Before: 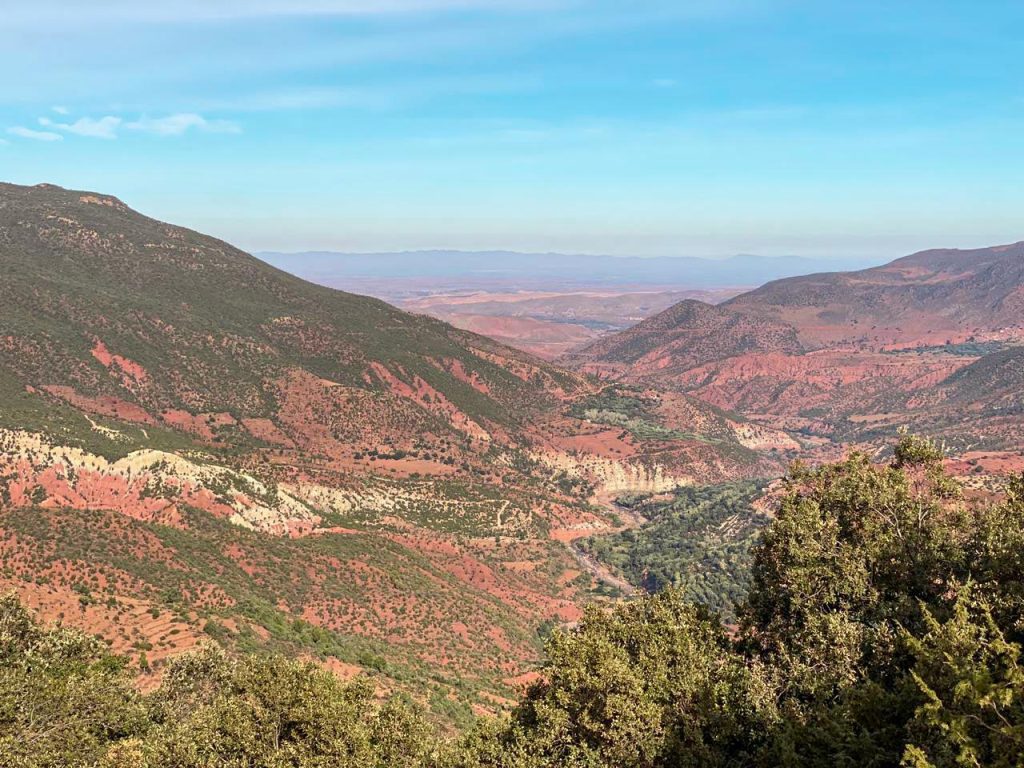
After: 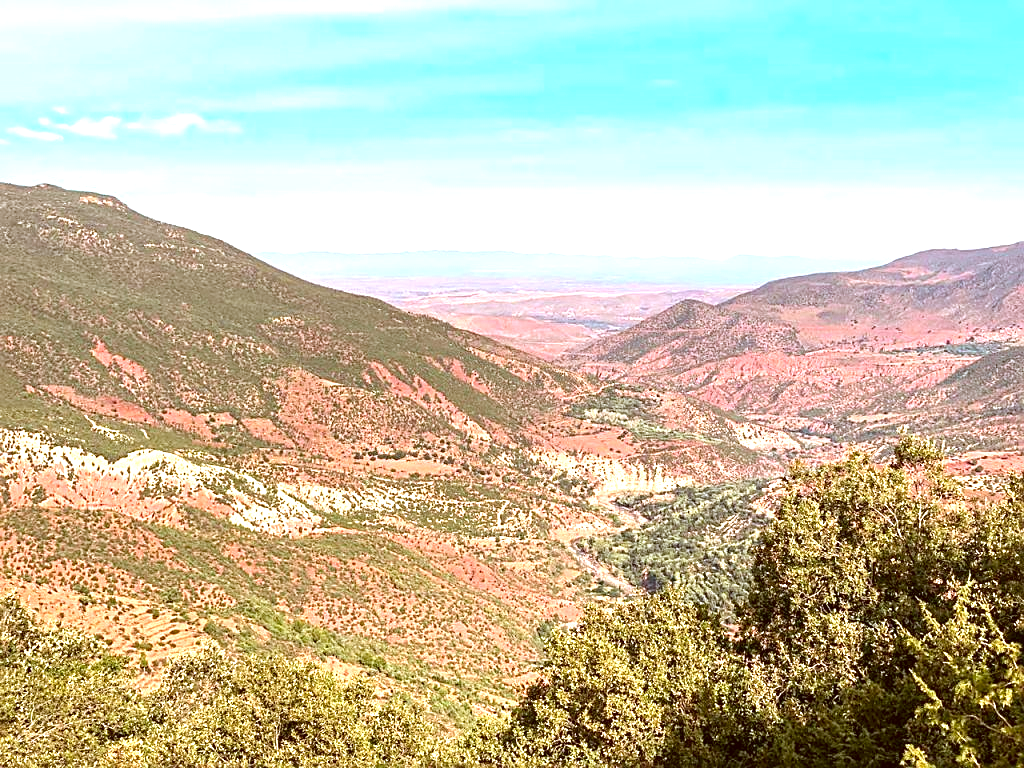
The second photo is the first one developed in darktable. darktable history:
haze removal: compatibility mode true, adaptive false
color correction: highlights a* -0.343, highlights b* 0.174, shadows a* 4.3, shadows b* 20.49
sharpen: on, module defaults
local contrast: mode bilateral grid, contrast 100, coarseness 100, detail 92%, midtone range 0.2
exposure: exposure 1.146 EV, compensate highlight preservation false
